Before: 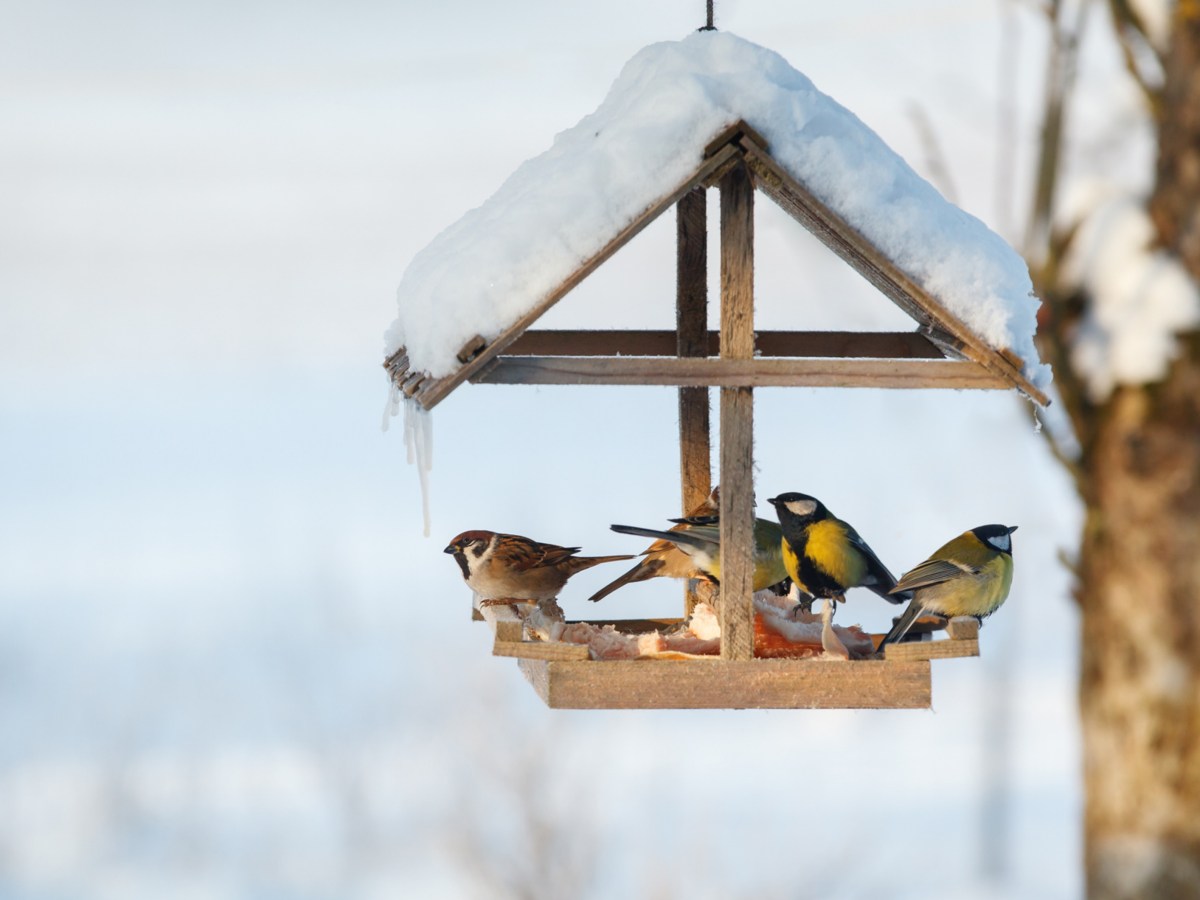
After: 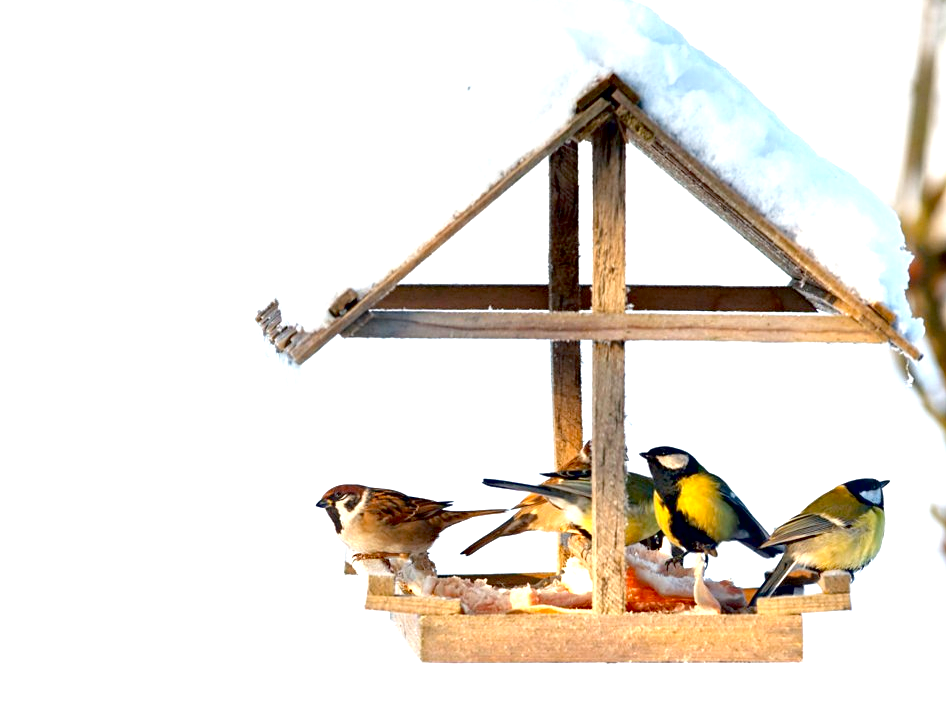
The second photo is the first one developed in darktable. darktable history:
crop and rotate: left 10.718%, top 5.135%, right 10.394%, bottom 16.513%
exposure: black level correction 0.011, exposure 1.078 EV, compensate highlight preservation false
haze removal: compatibility mode true, adaptive false
contrast brightness saturation: contrast 0.081, saturation 0.022
sharpen: amount 0.203
local contrast: mode bilateral grid, contrast 20, coarseness 50, detail 119%, midtone range 0.2
